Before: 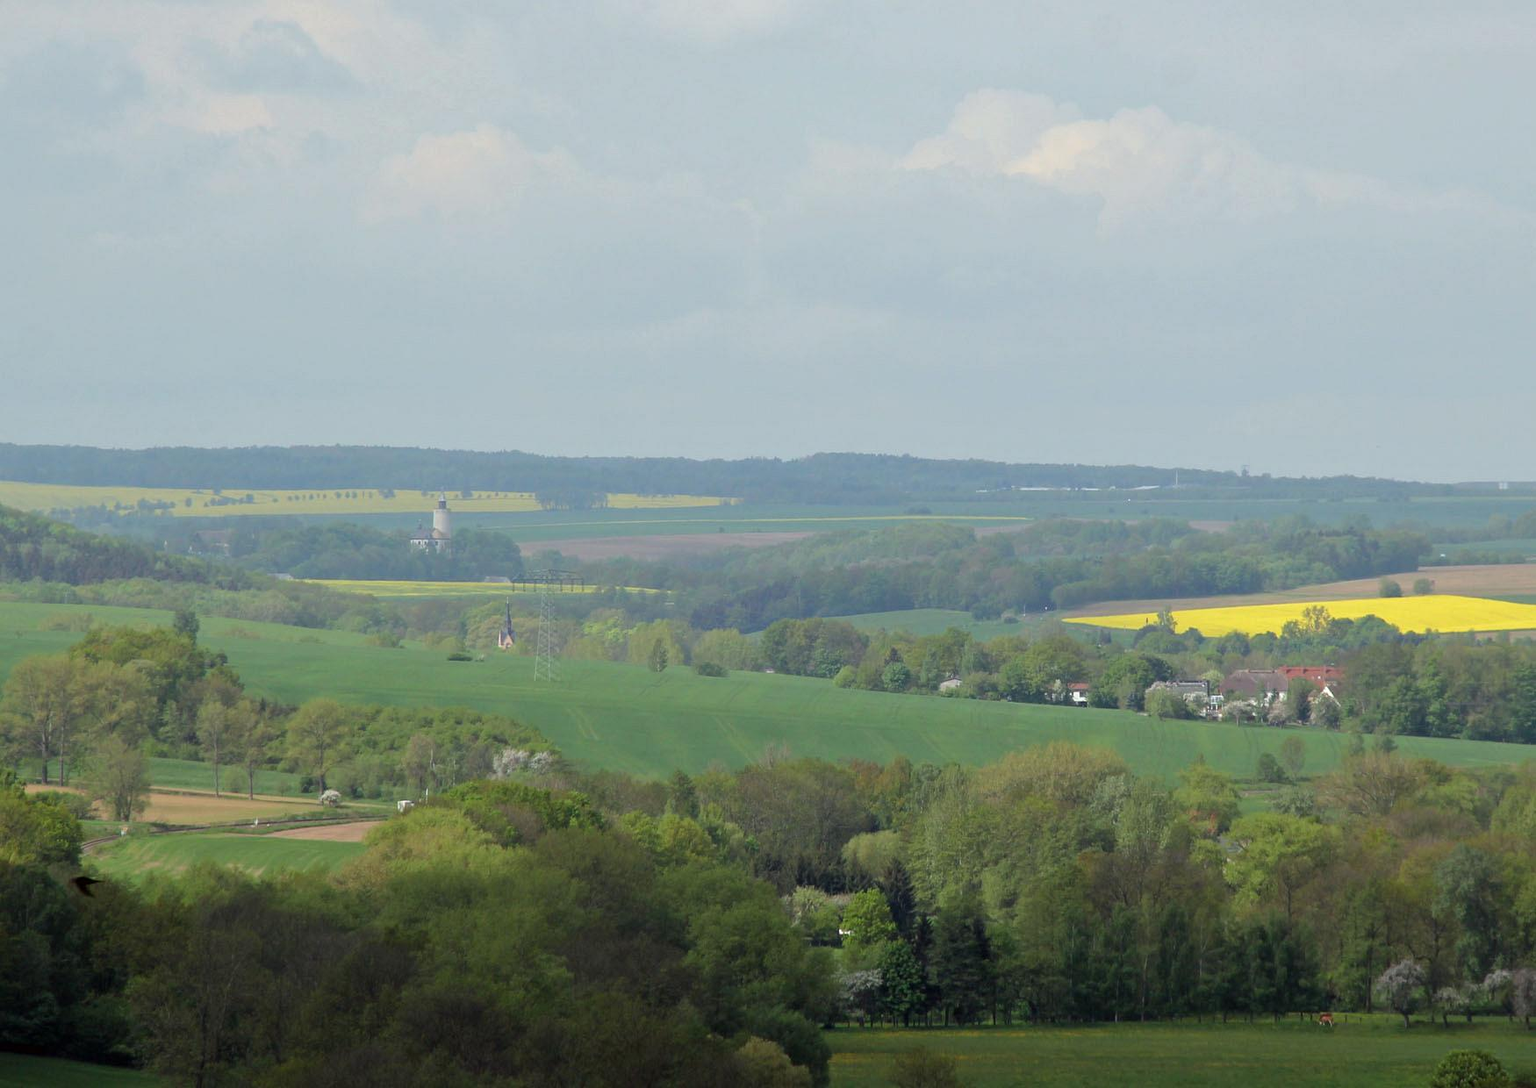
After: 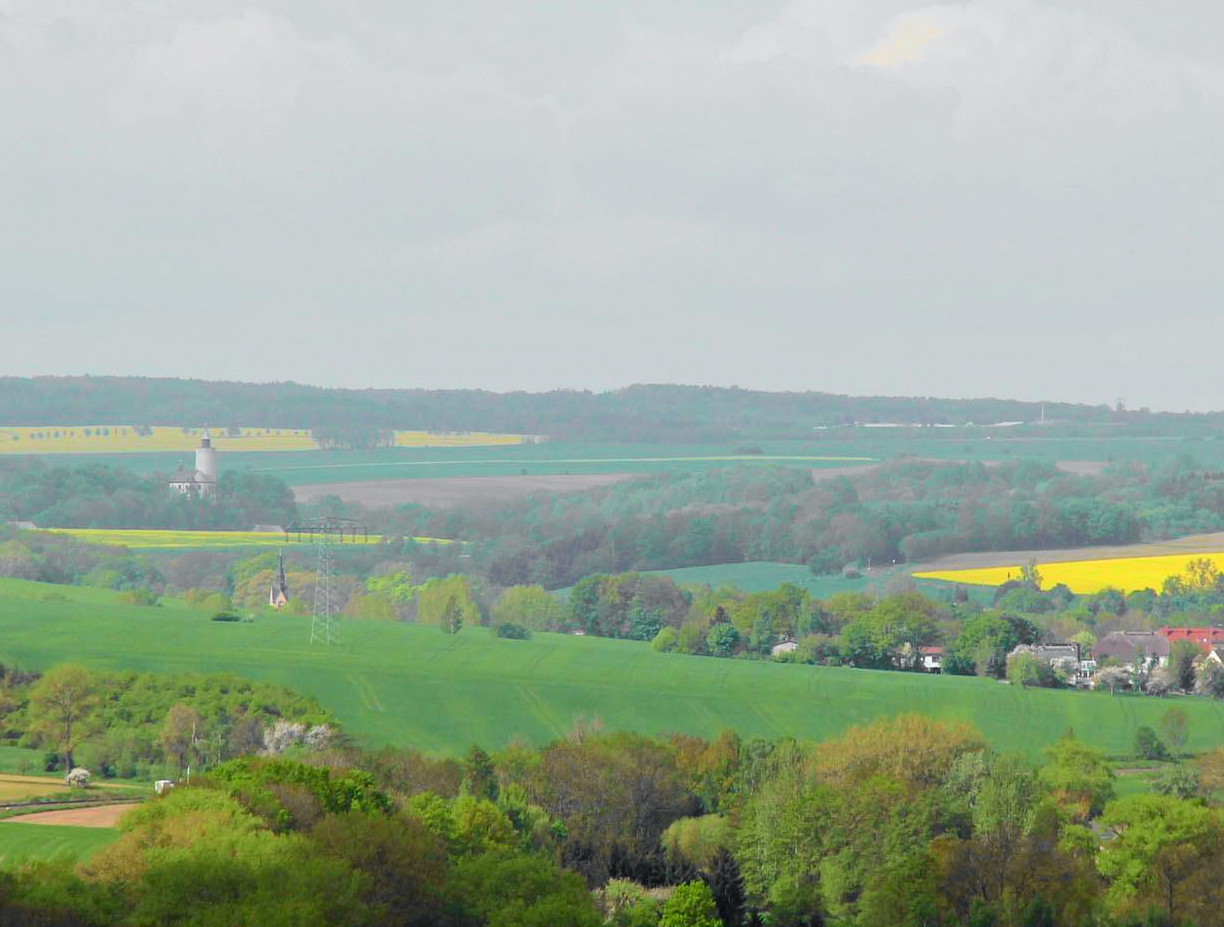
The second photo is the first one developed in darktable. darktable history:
crop and rotate: left 17.046%, top 10.659%, right 12.989%, bottom 14.553%
tone curve: curves: ch0 [(0, 0) (0.071, 0.047) (0.266, 0.26) (0.491, 0.552) (0.753, 0.818) (1, 0.983)]; ch1 [(0, 0) (0.346, 0.307) (0.408, 0.369) (0.463, 0.443) (0.482, 0.493) (0.502, 0.5) (0.517, 0.518) (0.546, 0.576) (0.588, 0.643) (0.651, 0.709) (1, 1)]; ch2 [(0, 0) (0.346, 0.34) (0.434, 0.46) (0.485, 0.494) (0.5, 0.494) (0.517, 0.503) (0.535, 0.545) (0.583, 0.634) (0.625, 0.686) (1, 1)], color space Lab, independent channels, preserve colors none
